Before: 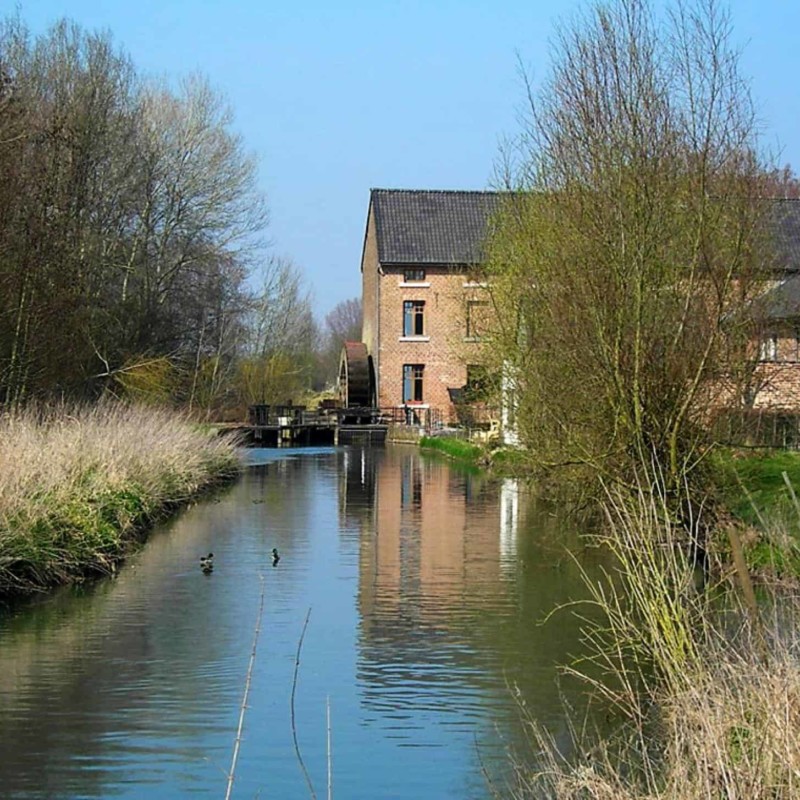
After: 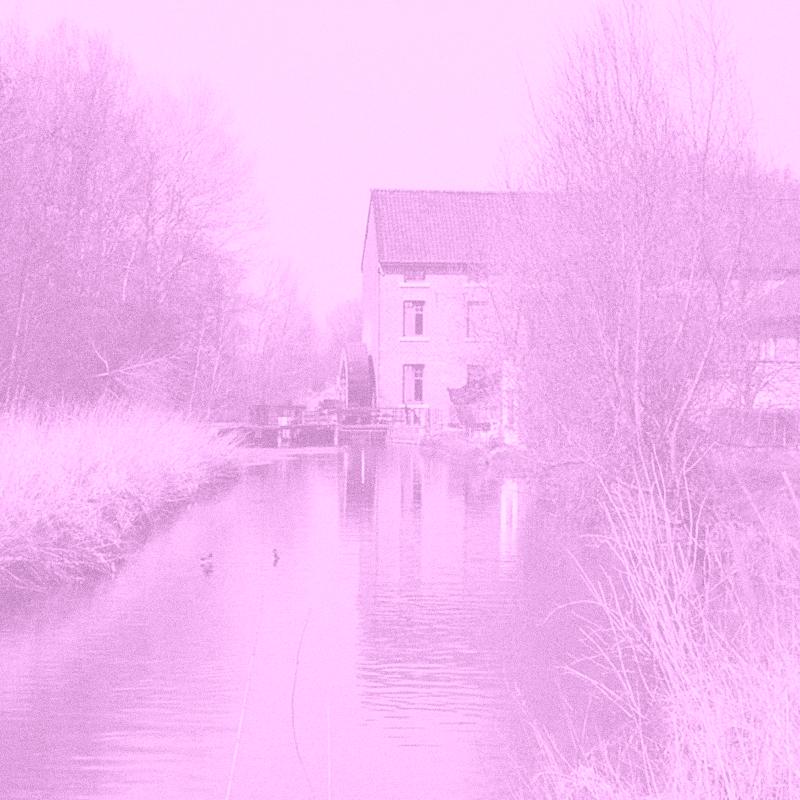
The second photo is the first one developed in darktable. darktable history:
white balance: red 0.766, blue 1.537
grain: coarseness 9.61 ISO, strength 35.62%
colorize: hue 331.2°, saturation 75%, source mix 30.28%, lightness 70.52%, version 1
